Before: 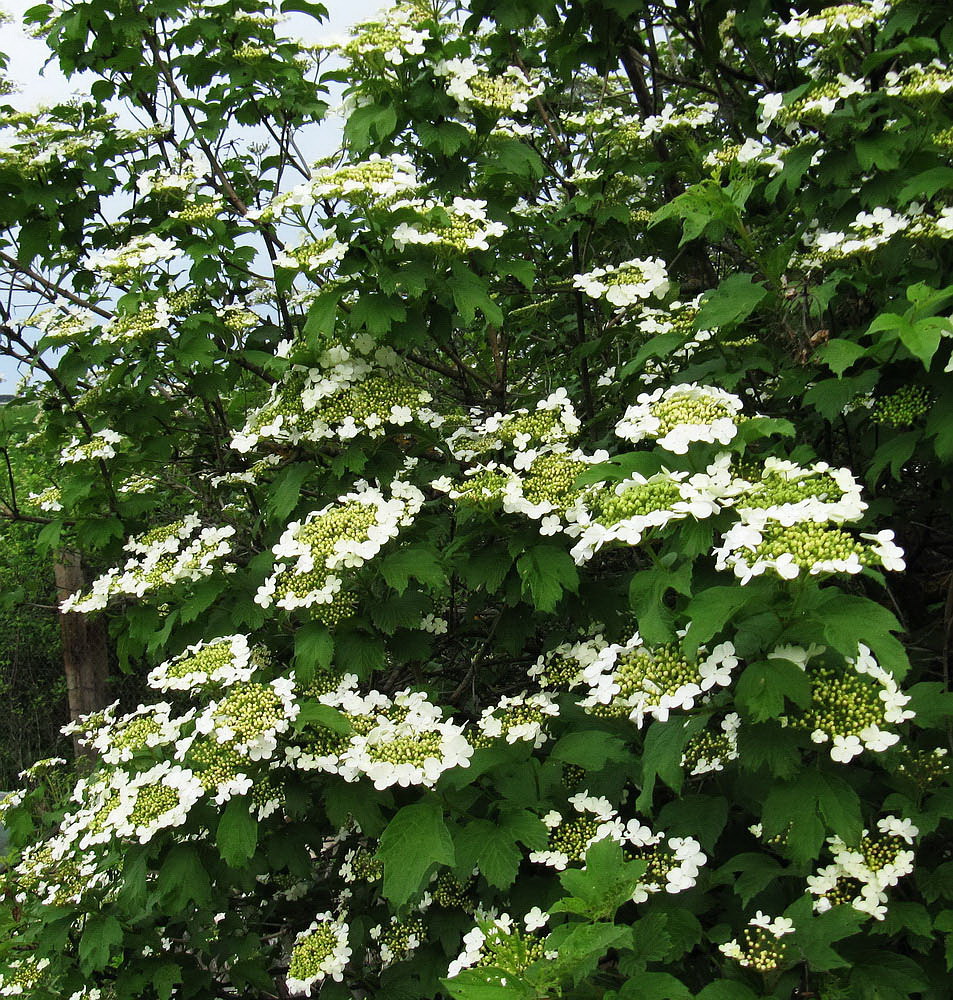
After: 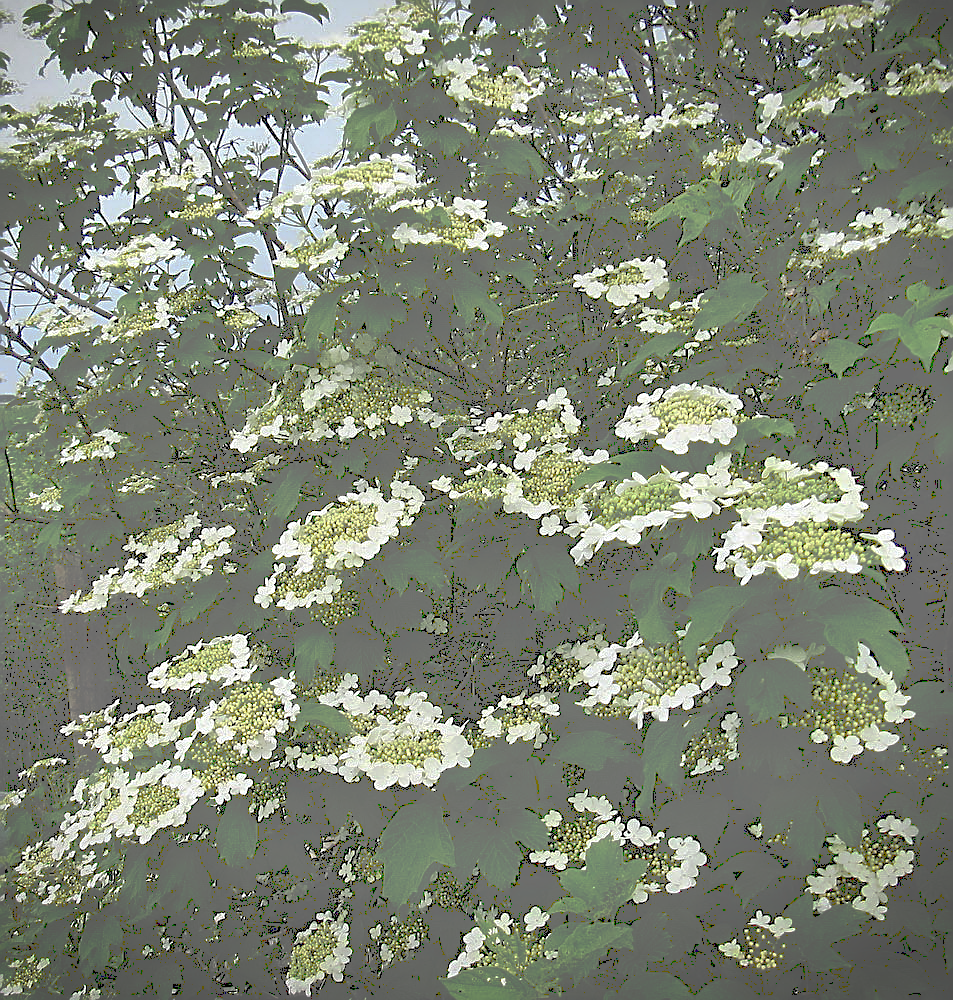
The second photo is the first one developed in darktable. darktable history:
vignetting: fall-off start 97.23%, saturation -0.024, center (-0.033, -0.042), width/height ratio 1.179, unbound false
shadows and highlights: shadows 49, highlights -41, soften with gaussian
tone curve: curves: ch0 [(0, 0) (0.003, 0.453) (0.011, 0.457) (0.025, 0.457) (0.044, 0.463) (0.069, 0.464) (0.1, 0.471) (0.136, 0.475) (0.177, 0.481) (0.224, 0.486) (0.277, 0.496) (0.335, 0.515) (0.399, 0.544) (0.468, 0.577) (0.543, 0.621) (0.623, 0.67) (0.709, 0.73) (0.801, 0.788) (0.898, 0.848) (1, 1)], preserve colors none
sharpen: on, module defaults
